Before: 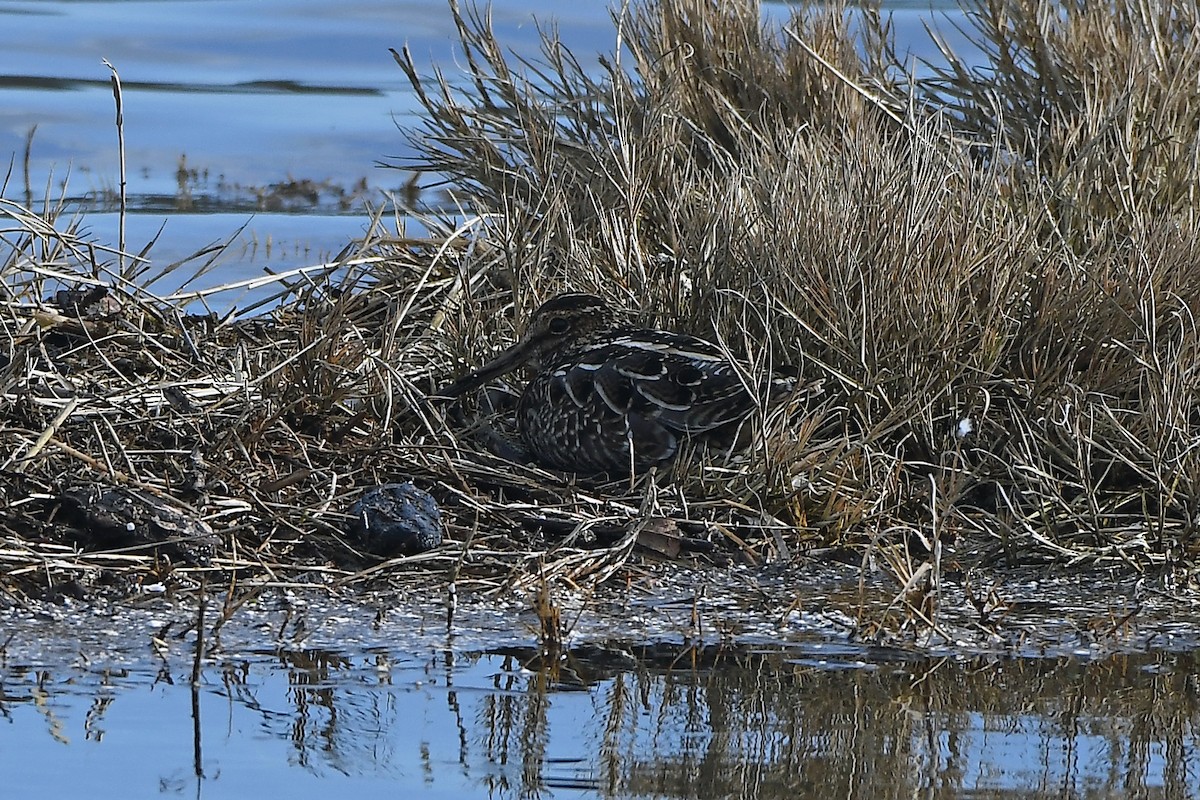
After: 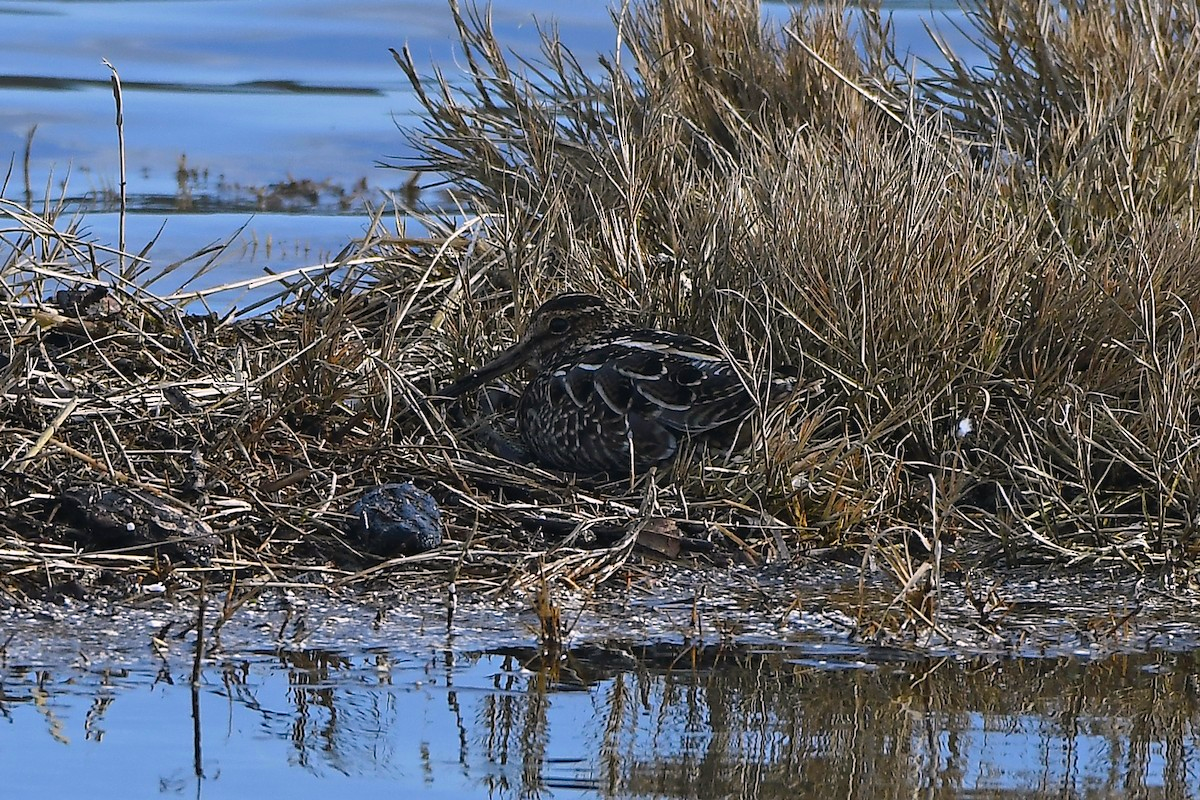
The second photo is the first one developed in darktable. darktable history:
color correction: highlights a* 3.42, highlights b* 1.84, saturation 1.24
